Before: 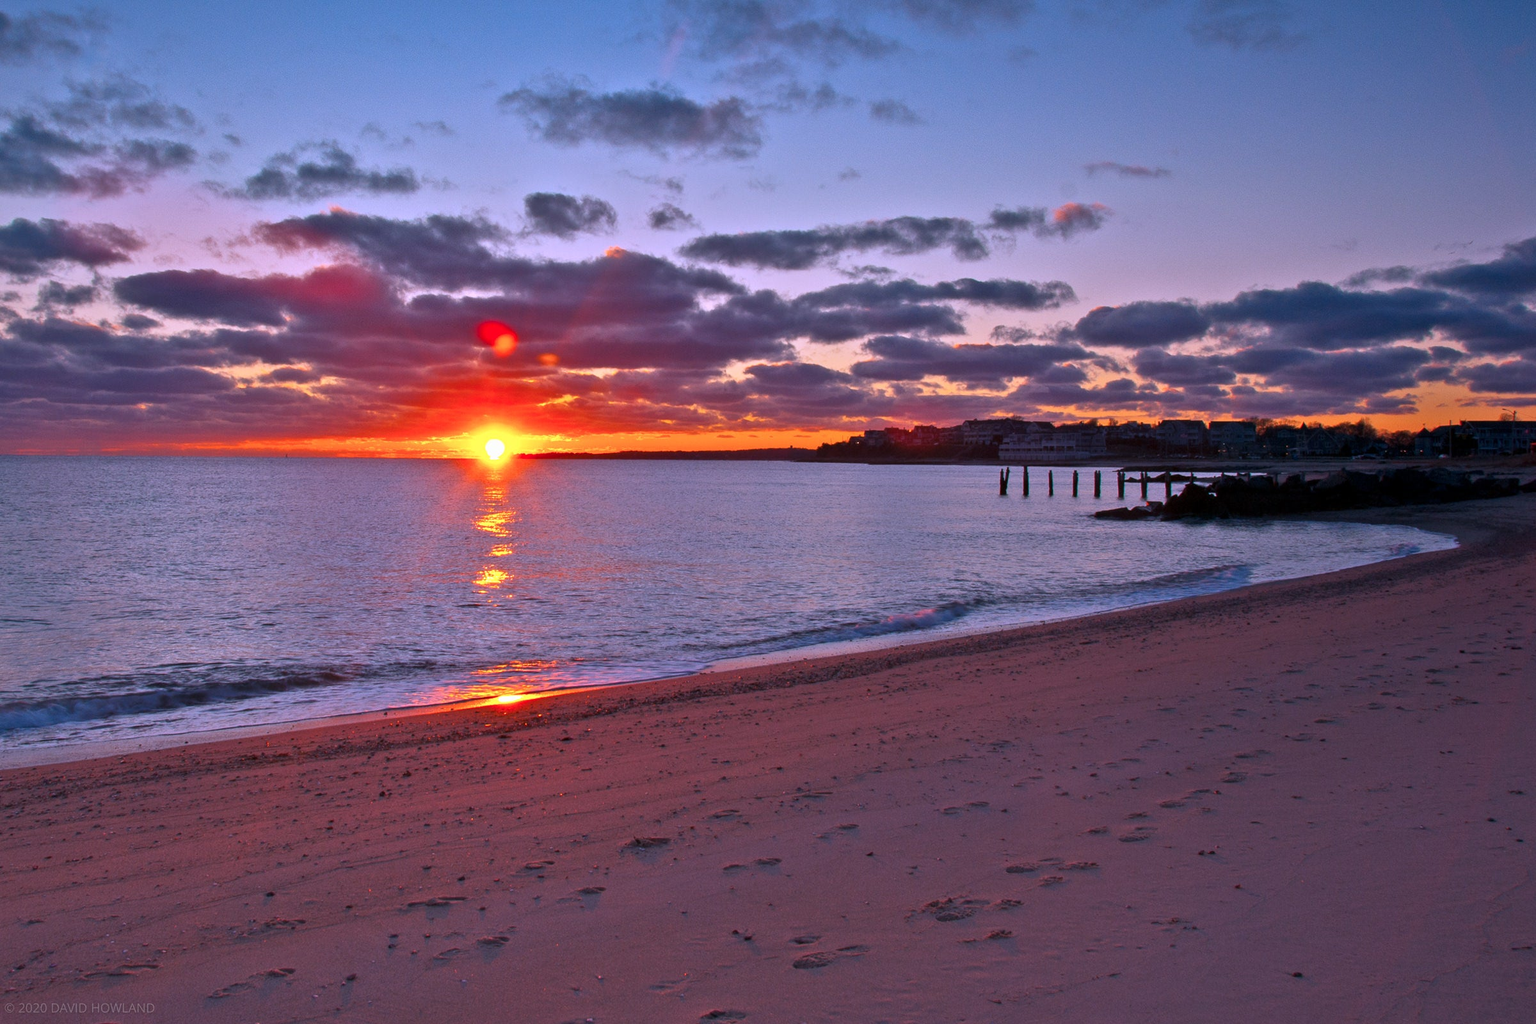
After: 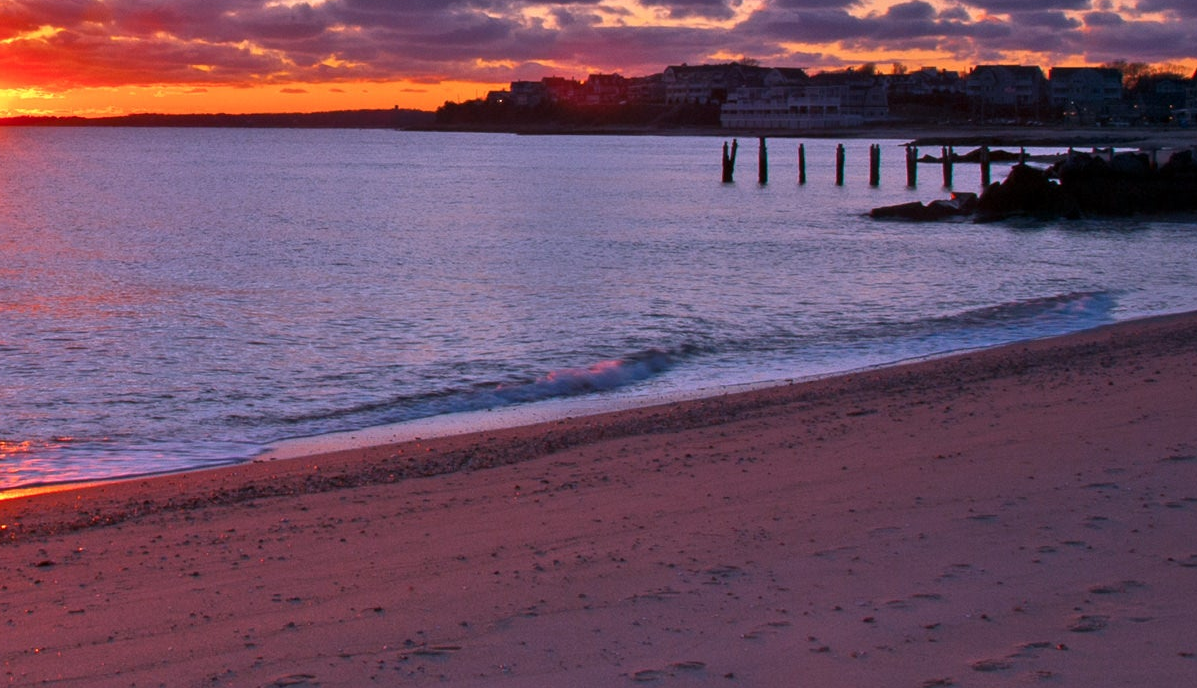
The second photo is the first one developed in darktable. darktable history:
crop: left 35.021%, top 36.942%, right 15.1%, bottom 20.021%
